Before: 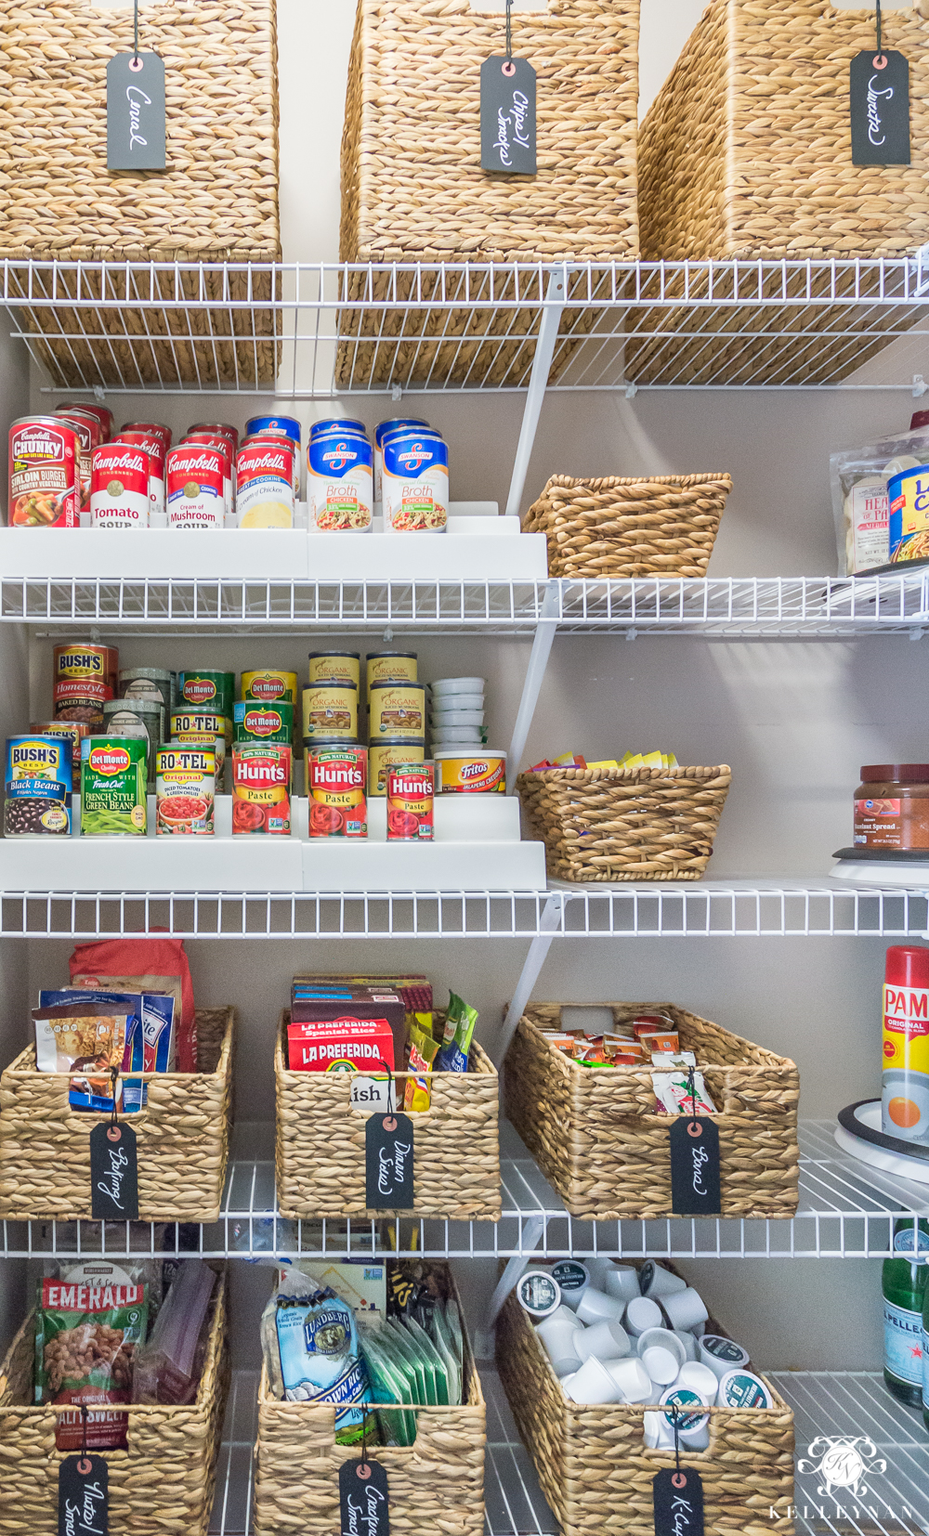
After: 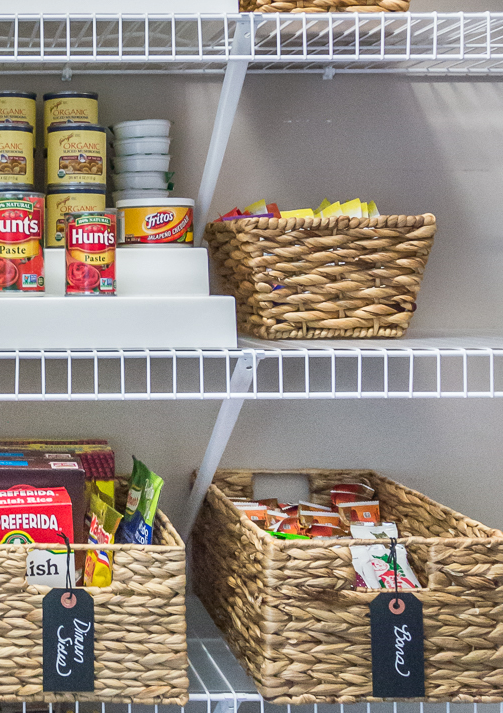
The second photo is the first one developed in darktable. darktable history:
crop: left 35.147%, top 36.907%, right 14.53%, bottom 19.986%
local contrast: mode bilateral grid, contrast 19, coarseness 50, detail 120%, midtone range 0.2
shadows and highlights: low approximation 0.01, soften with gaussian
